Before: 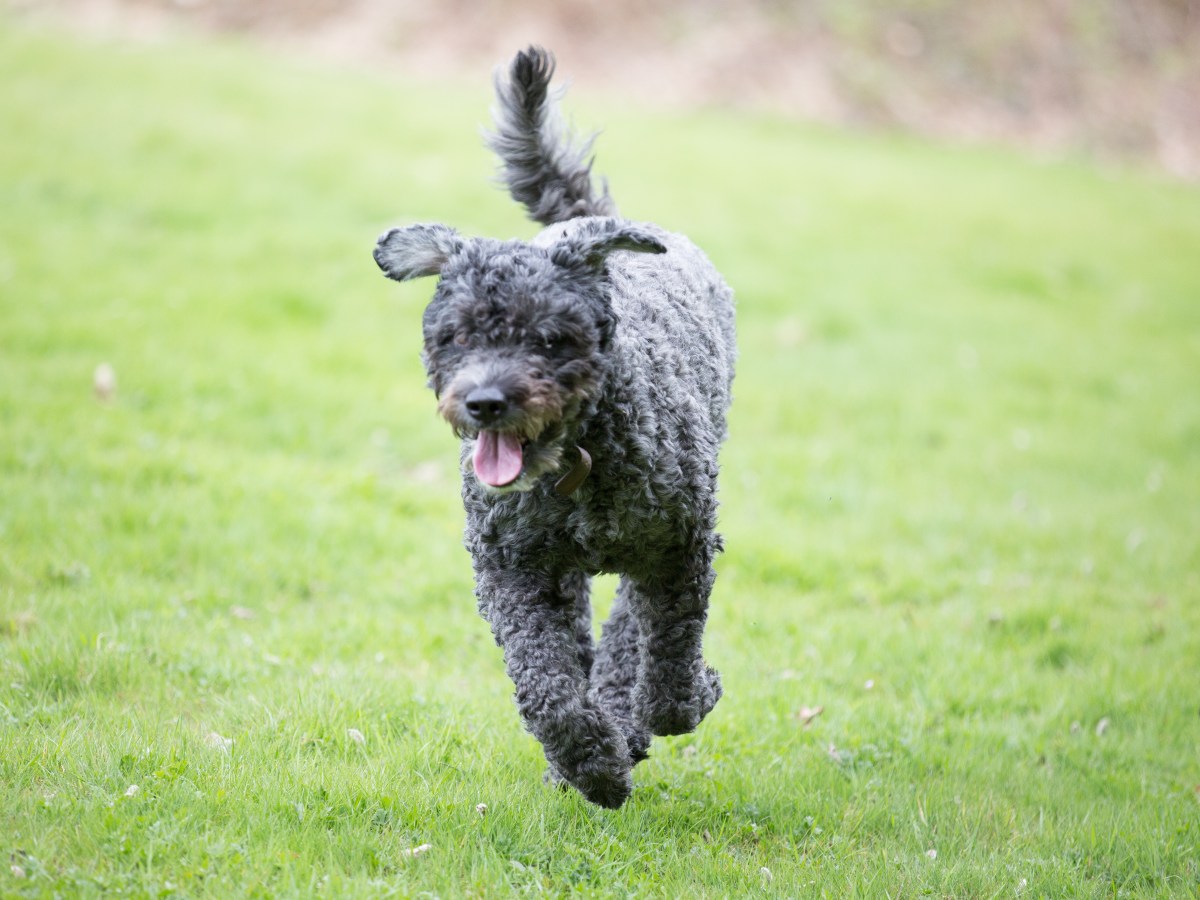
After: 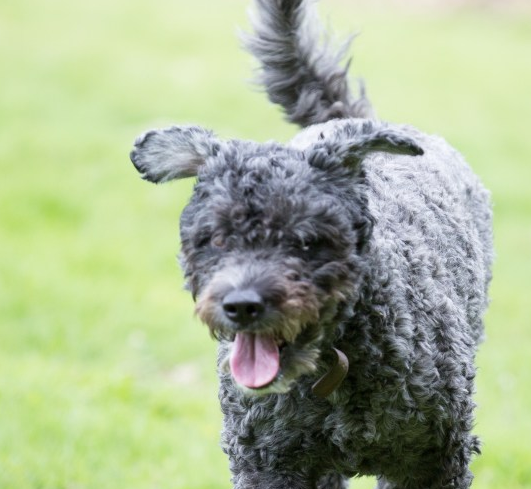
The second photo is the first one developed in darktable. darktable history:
crop: left 20.324%, top 10.91%, right 35.403%, bottom 34.72%
